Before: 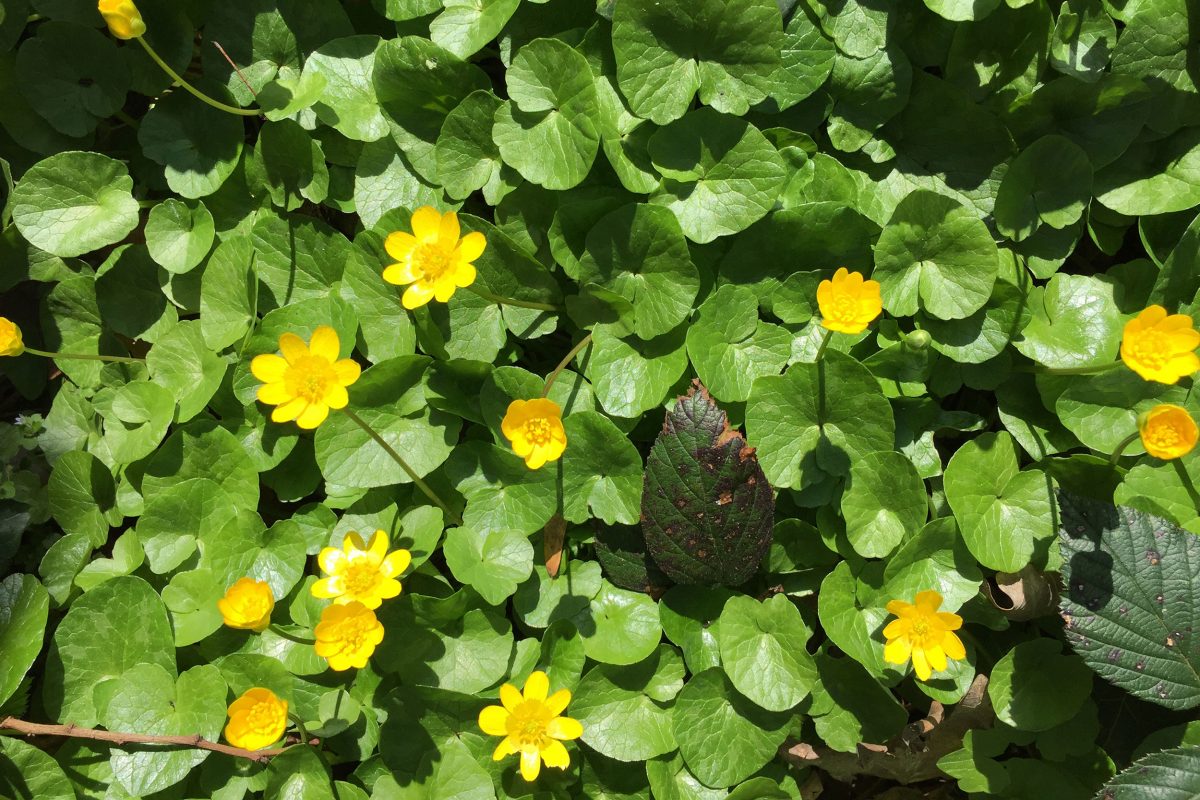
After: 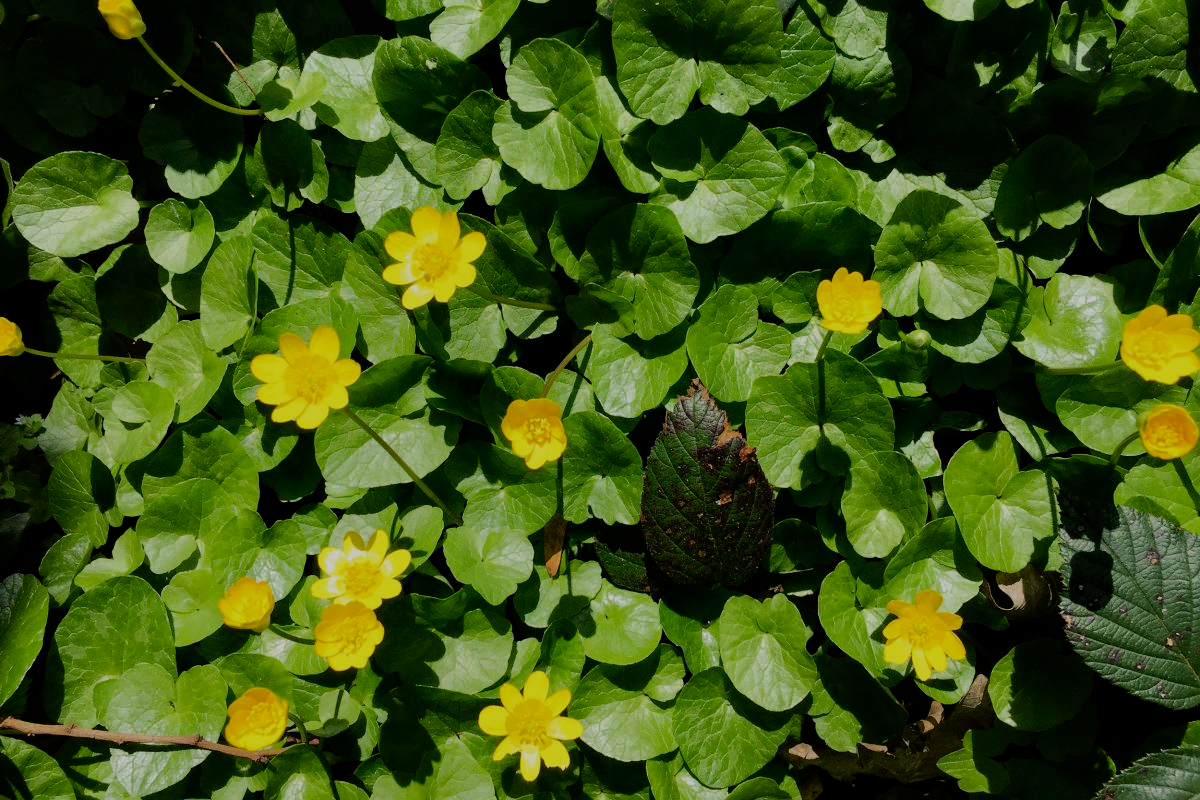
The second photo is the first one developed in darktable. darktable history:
contrast equalizer: y [[0.5 ×6], [0.5 ×6], [0.5, 0.5, 0.501, 0.545, 0.707, 0.863], [0 ×6], [0 ×6]]
filmic rgb: middle gray luminance 29%, black relative exposure -10.3 EV, white relative exposure 5.5 EV, threshold 6 EV, target black luminance 0%, hardness 3.95, latitude 2.04%, contrast 1.132, highlights saturation mix 5%, shadows ↔ highlights balance 15.11%, add noise in highlights 0, preserve chrominance no, color science v3 (2019), use custom middle-gray values true, iterations of high-quality reconstruction 0, contrast in highlights soft, enable highlight reconstruction true
